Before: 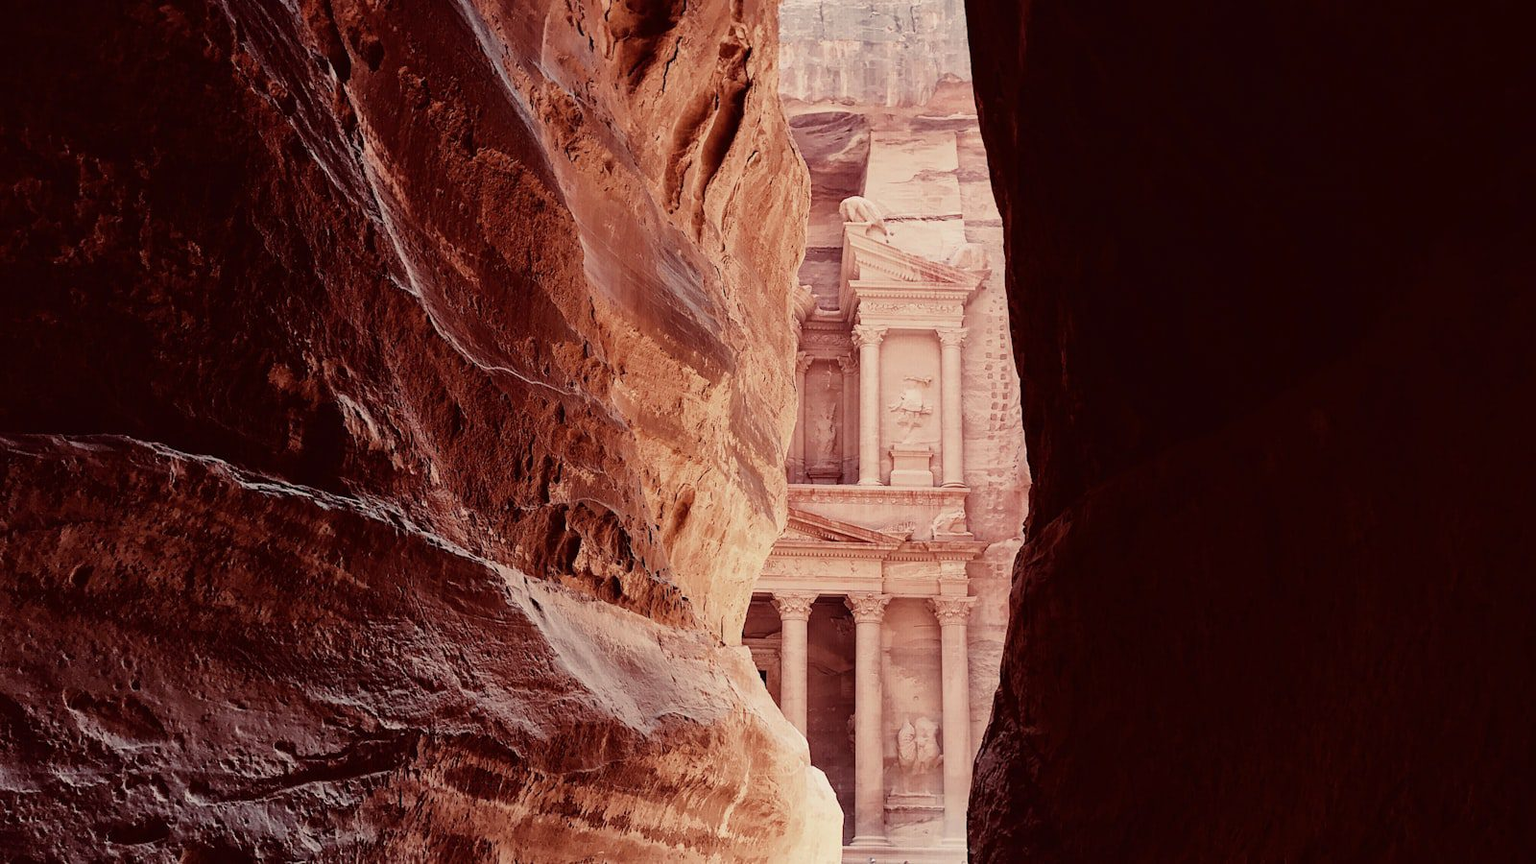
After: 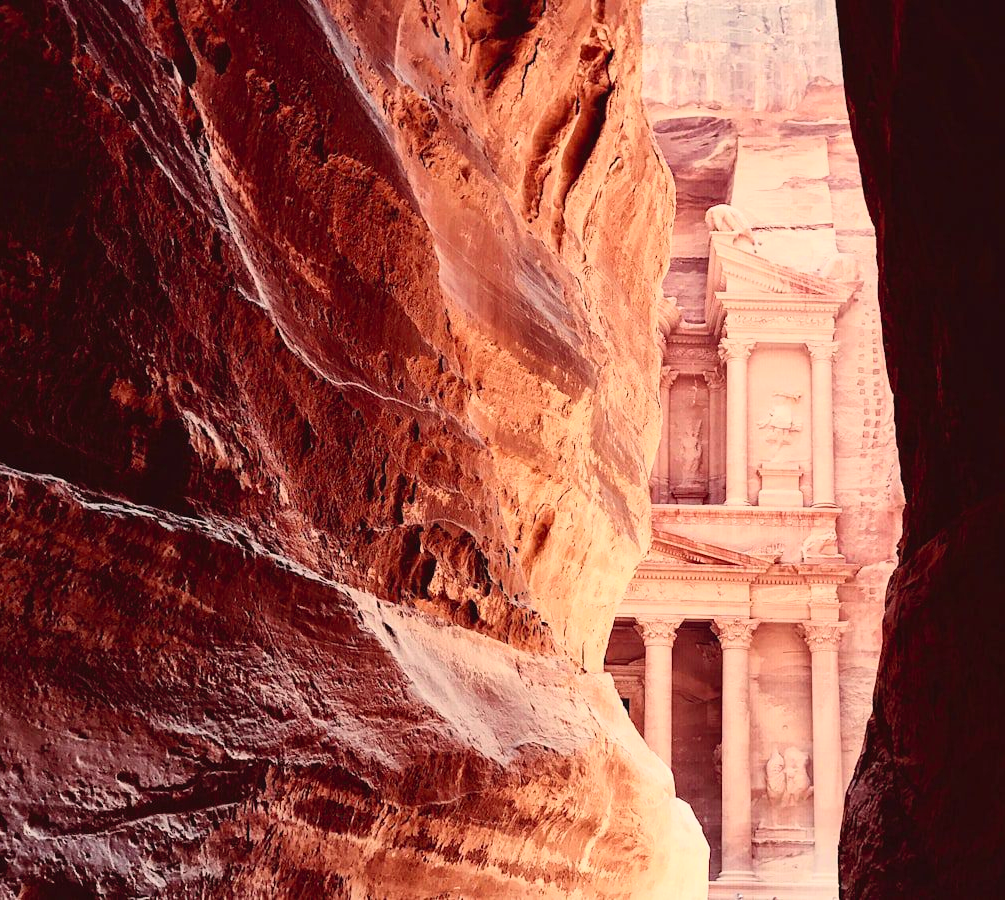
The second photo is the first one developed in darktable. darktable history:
crop: left 10.591%, right 26.556%
contrast brightness saturation: contrast 0.244, brightness 0.262, saturation 0.374
